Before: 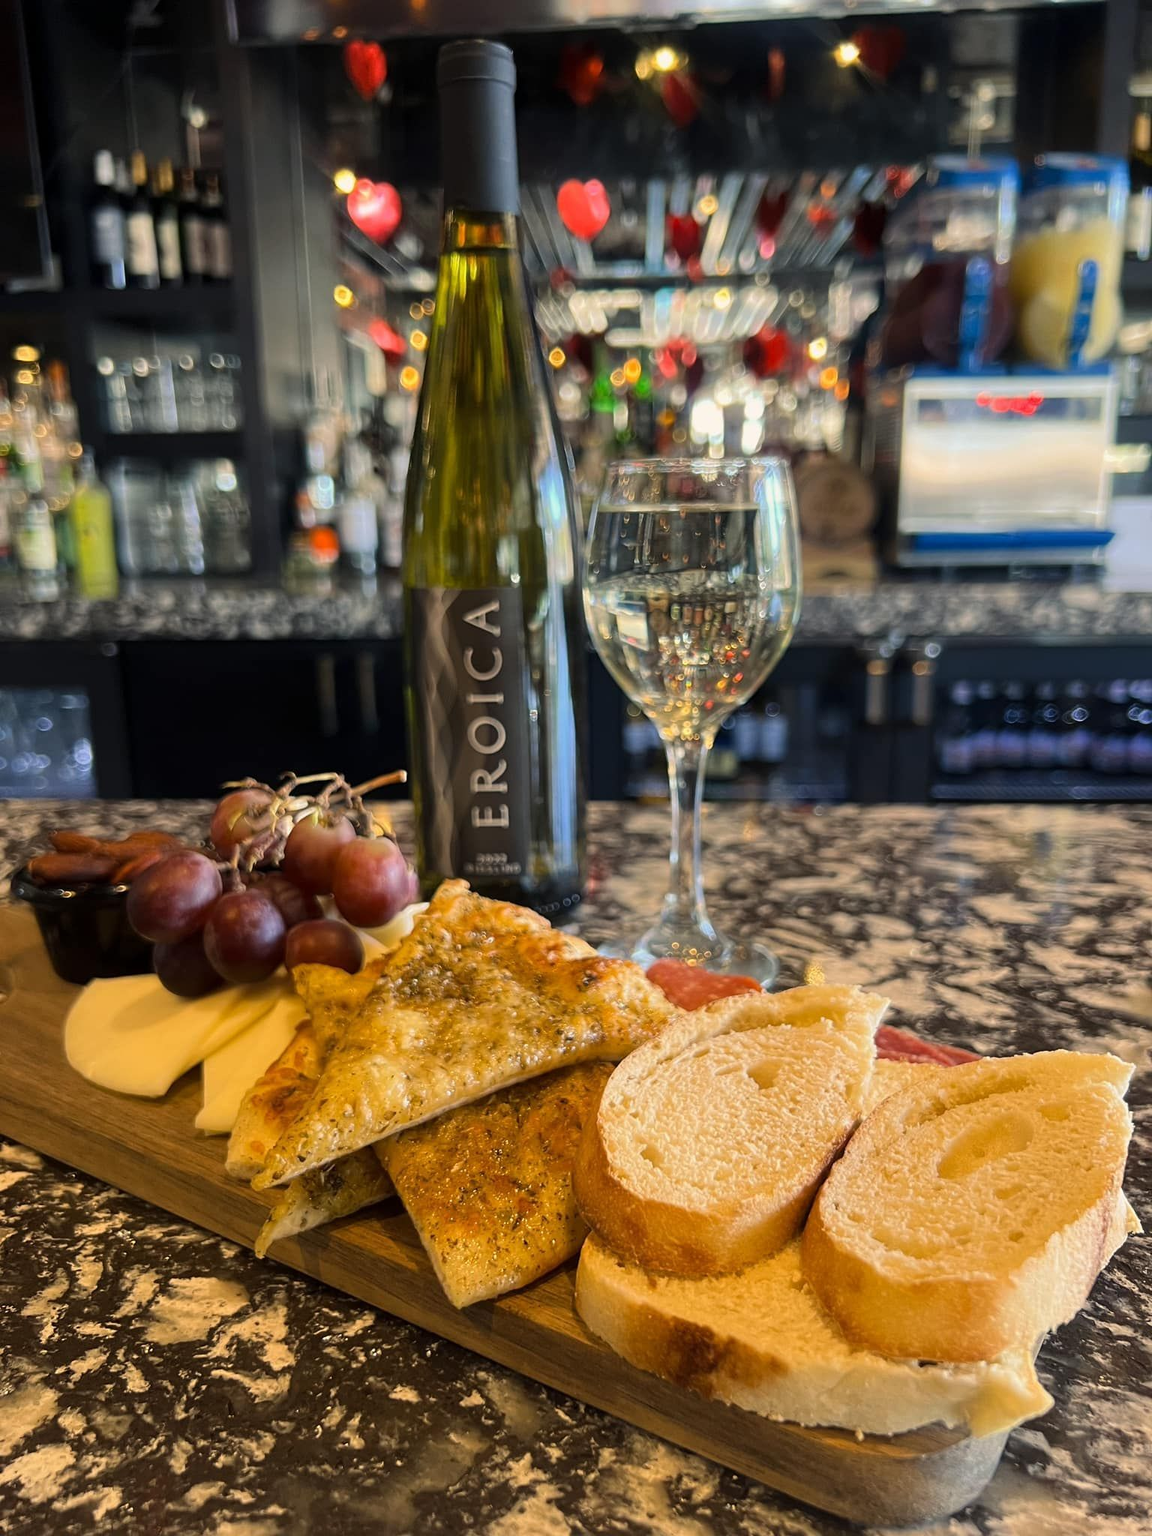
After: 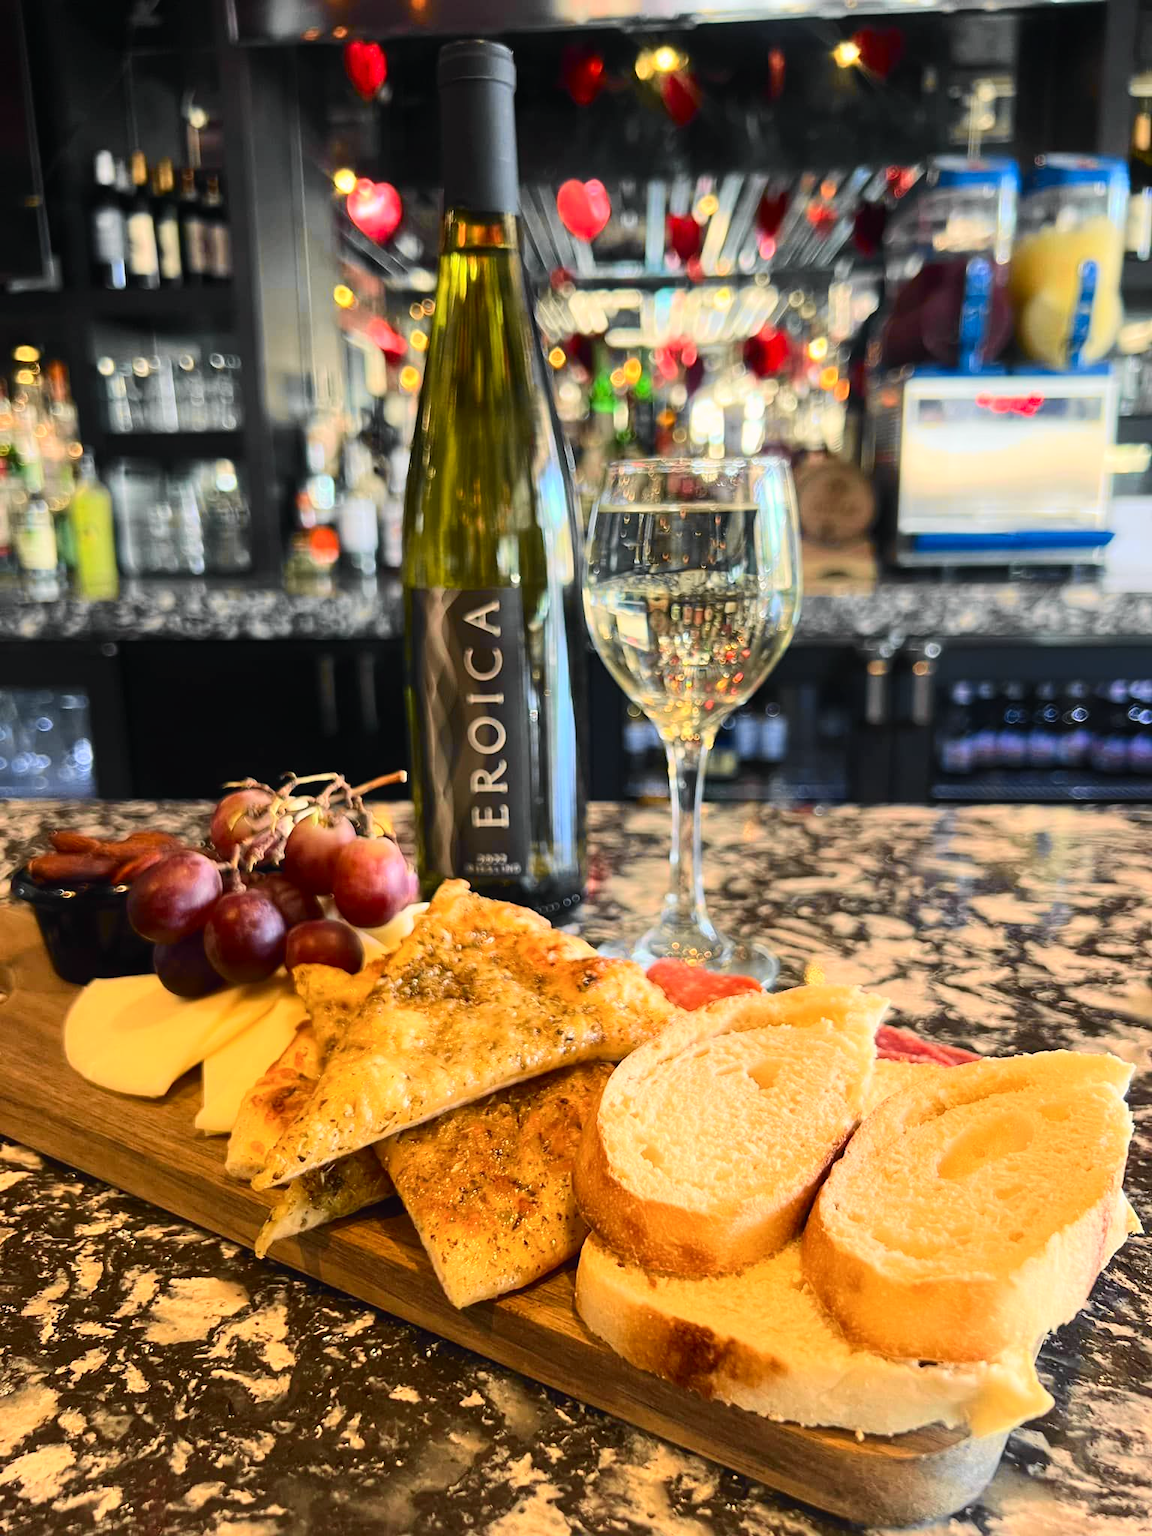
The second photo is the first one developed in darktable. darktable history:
tone curve: curves: ch0 [(0, 0.015) (0.037, 0.032) (0.131, 0.113) (0.275, 0.26) (0.497, 0.531) (0.617, 0.663) (0.704, 0.748) (0.813, 0.842) (0.911, 0.931) (0.997, 1)]; ch1 [(0, 0) (0.301, 0.3) (0.444, 0.438) (0.493, 0.494) (0.501, 0.499) (0.534, 0.543) (0.582, 0.605) (0.658, 0.687) (0.746, 0.79) (1, 1)]; ch2 [(0, 0) (0.246, 0.234) (0.36, 0.356) (0.415, 0.426) (0.476, 0.492) (0.502, 0.499) (0.525, 0.513) (0.533, 0.534) (0.586, 0.598) (0.634, 0.643) (0.706, 0.717) (0.853, 0.83) (1, 0.951)], color space Lab, independent channels, preserve colors none
contrast brightness saturation: contrast 0.201, brightness 0.167, saturation 0.216
